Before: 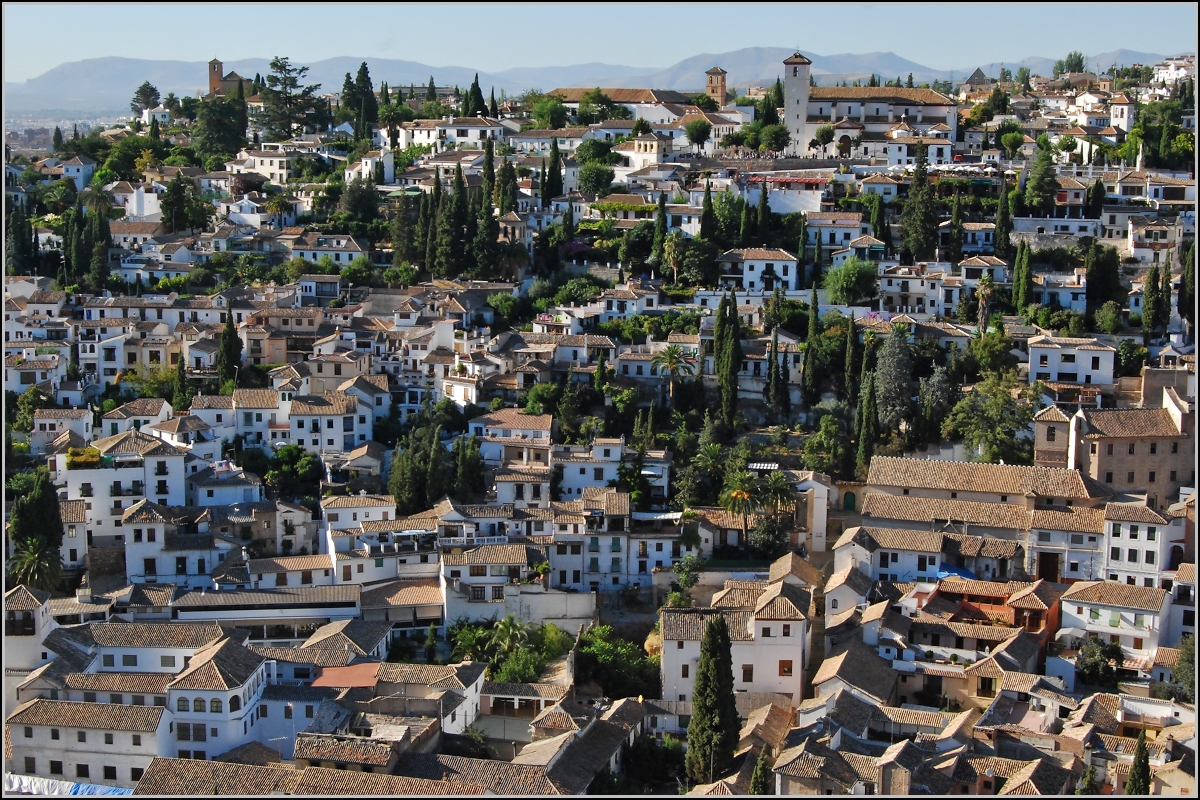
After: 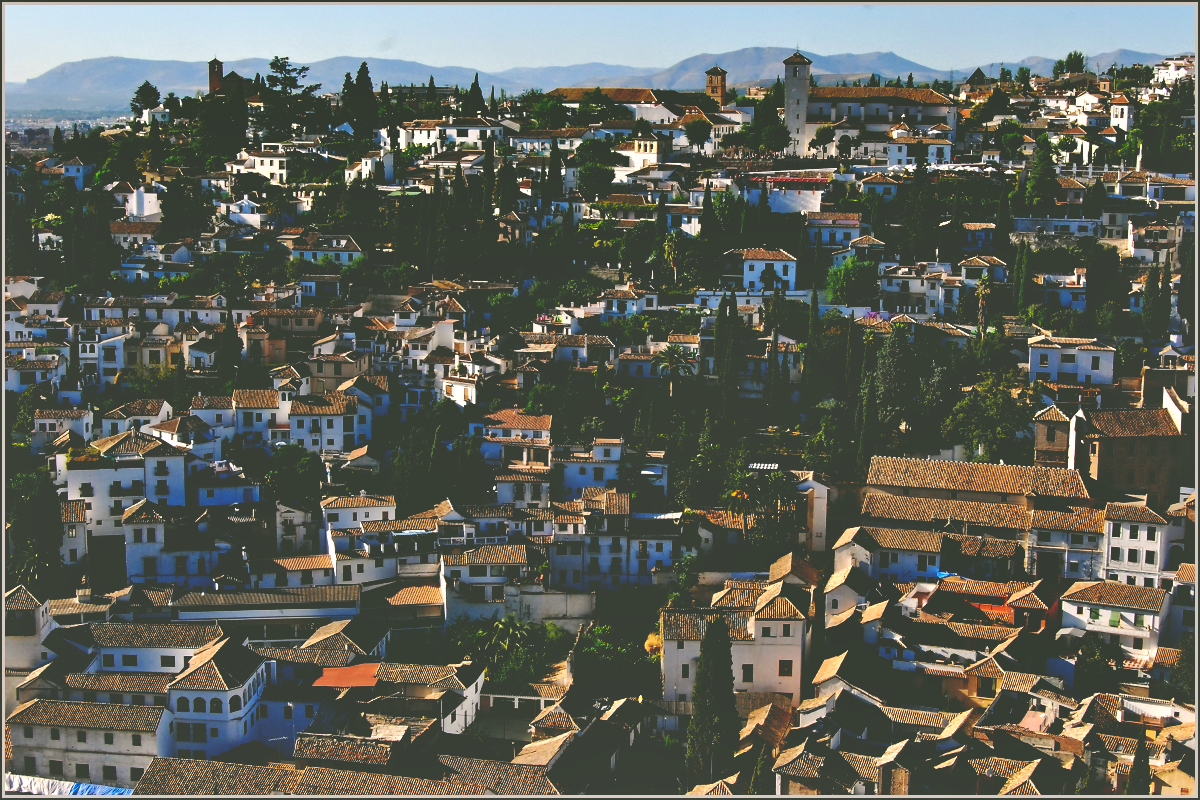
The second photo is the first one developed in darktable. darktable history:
shadows and highlights: radius 101.89, shadows 50.51, highlights -64.21, soften with gaussian
haze removal: adaptive false
color correction: highlights a* 4.45, highlights b* 4.95, shadows a* -7.43, shadows b* 4.97
base curve: curves: ch0 [(0, 0.036) (0.083, 0.04) (0.804, 1)], preserve colors none
